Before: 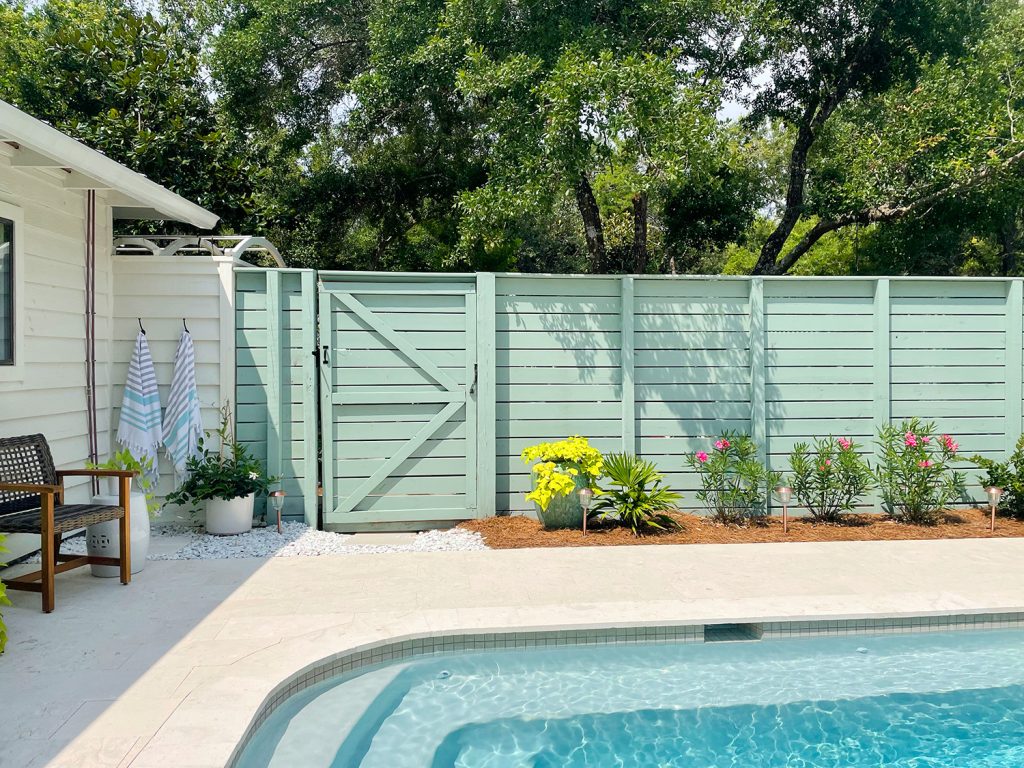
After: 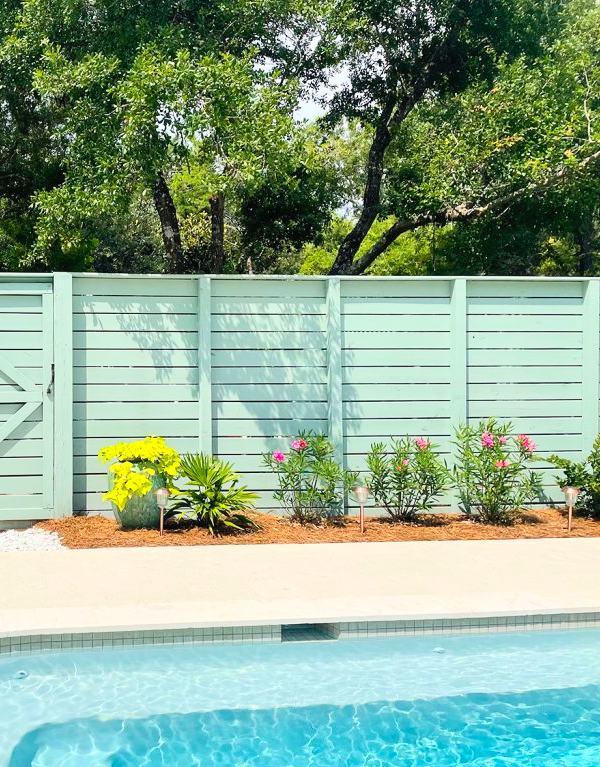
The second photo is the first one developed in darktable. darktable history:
contrast brightness saturation: contrast 0.2, brightness 0.16, saturation 0.22
crop: left 41.402%
